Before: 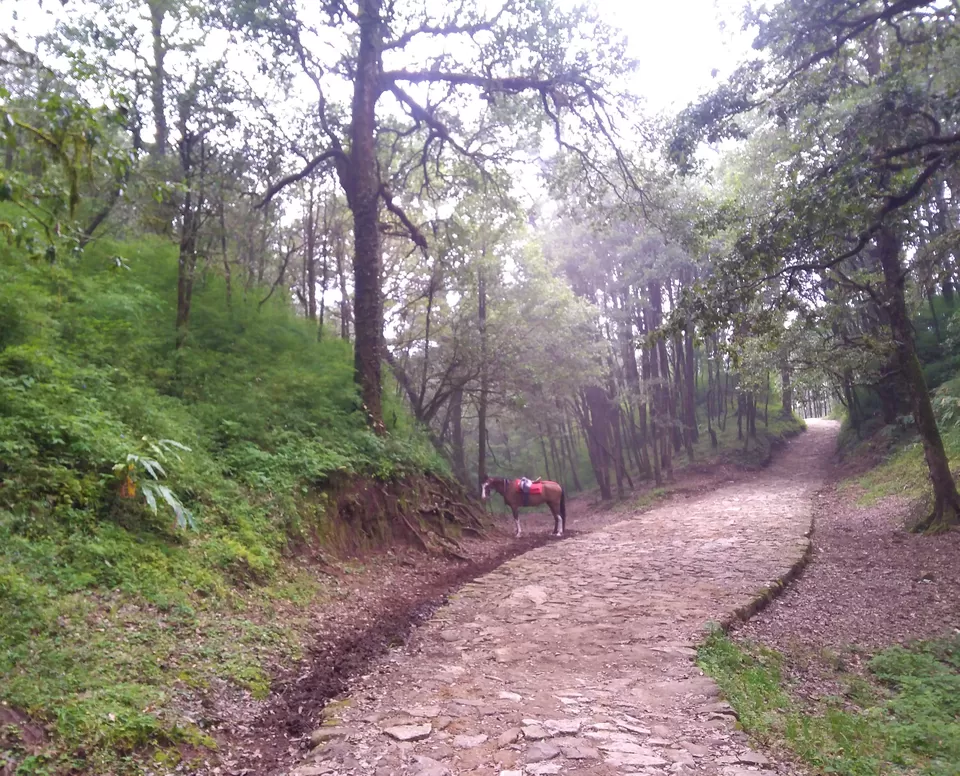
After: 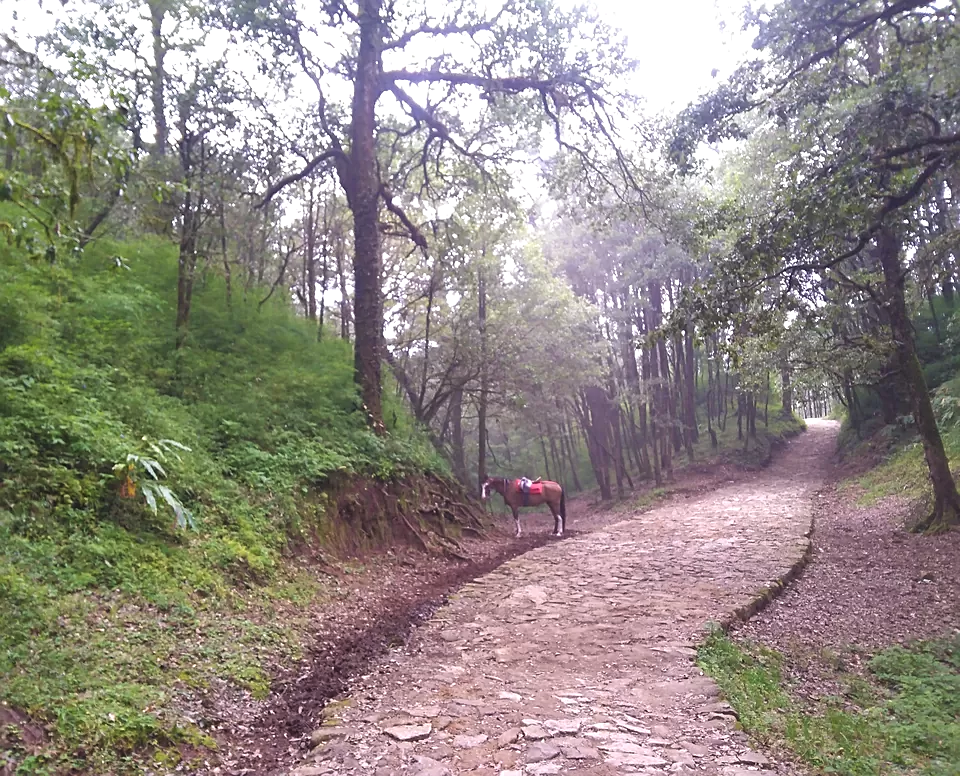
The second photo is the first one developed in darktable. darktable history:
exposure: black level correction -0.007, exposure 0.069 EV, compensate highlight preservation false
sharpen: on, module defaults
